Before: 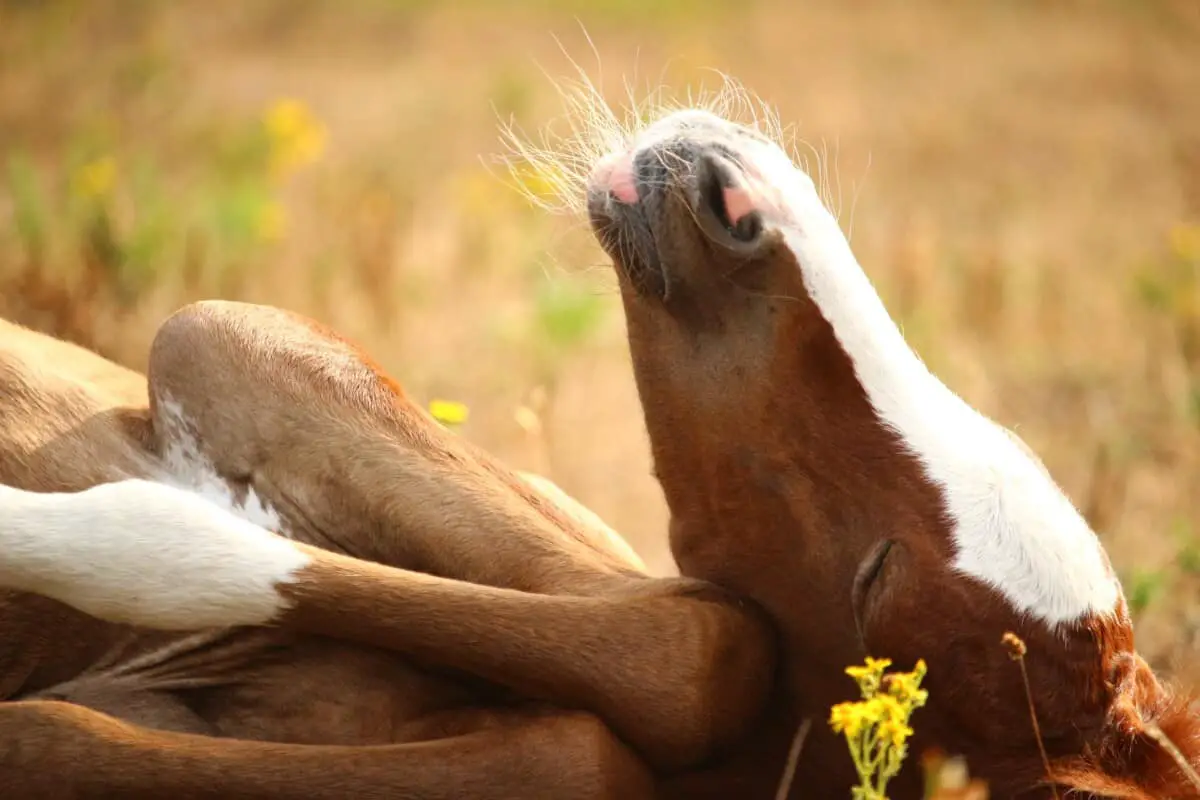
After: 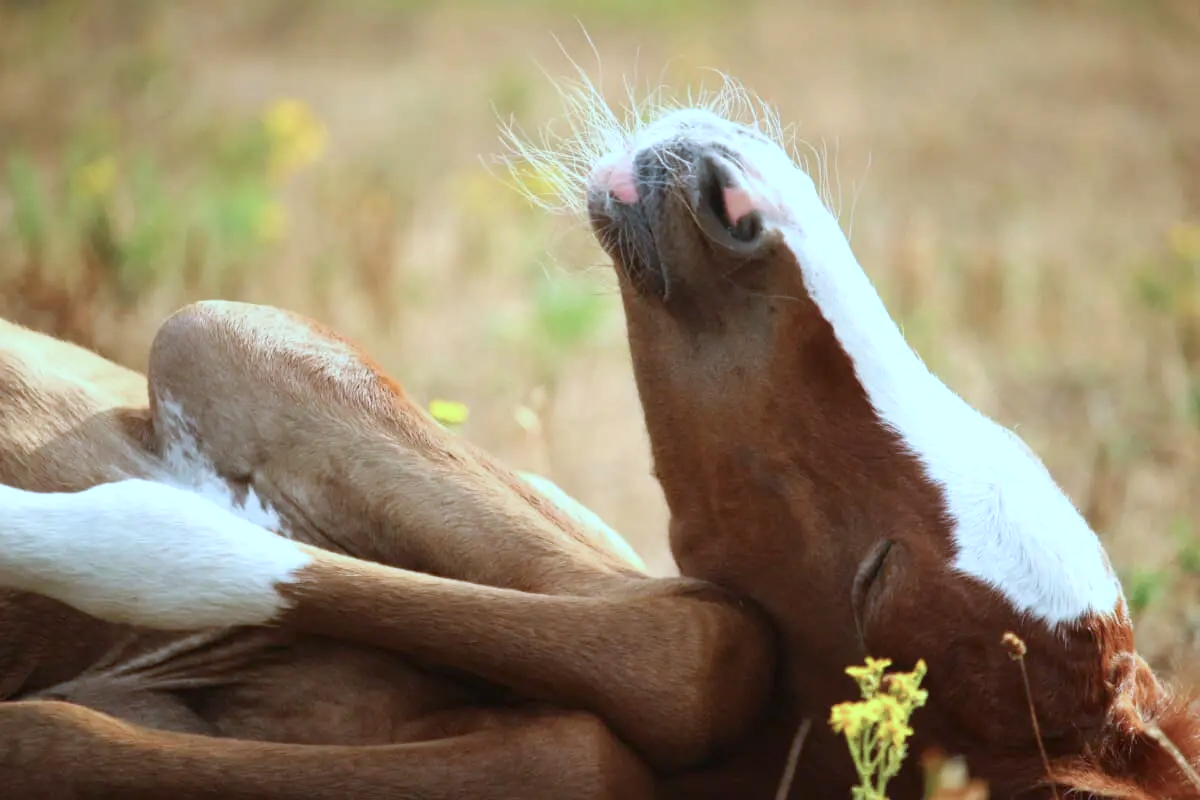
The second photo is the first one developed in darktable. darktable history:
color calibration: x 0.394, y 0.386, temperature 3712.17 K, gamut compression 3
